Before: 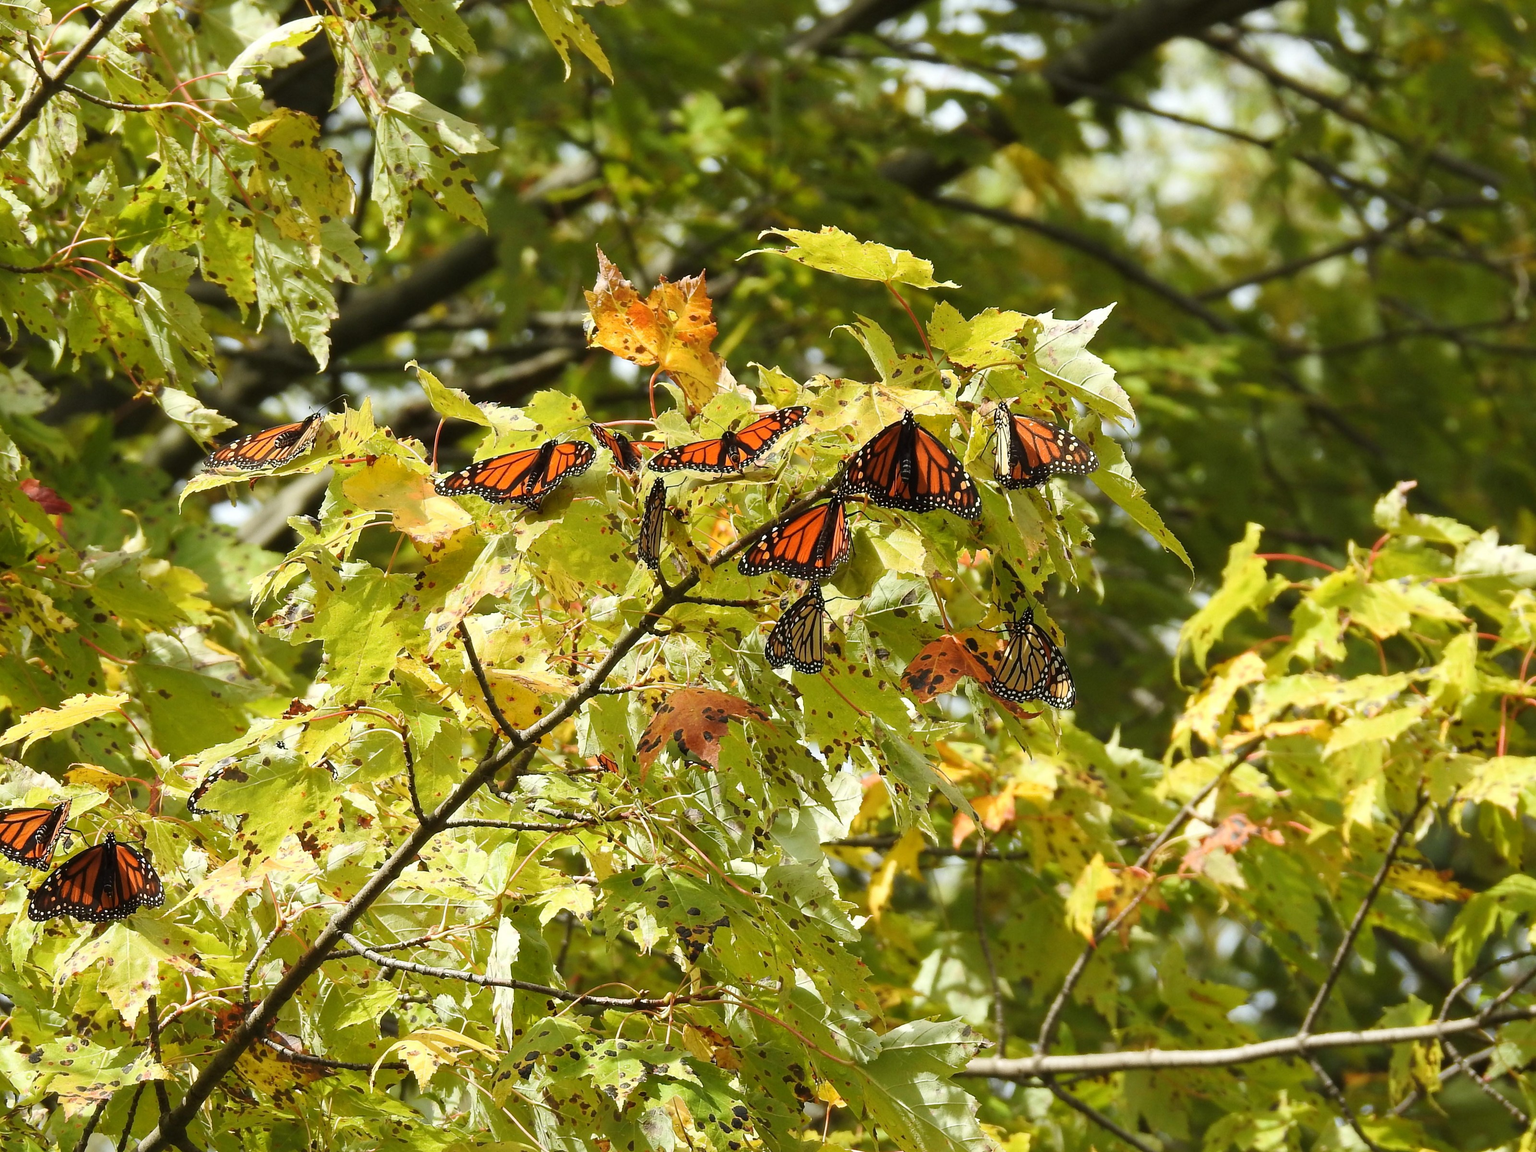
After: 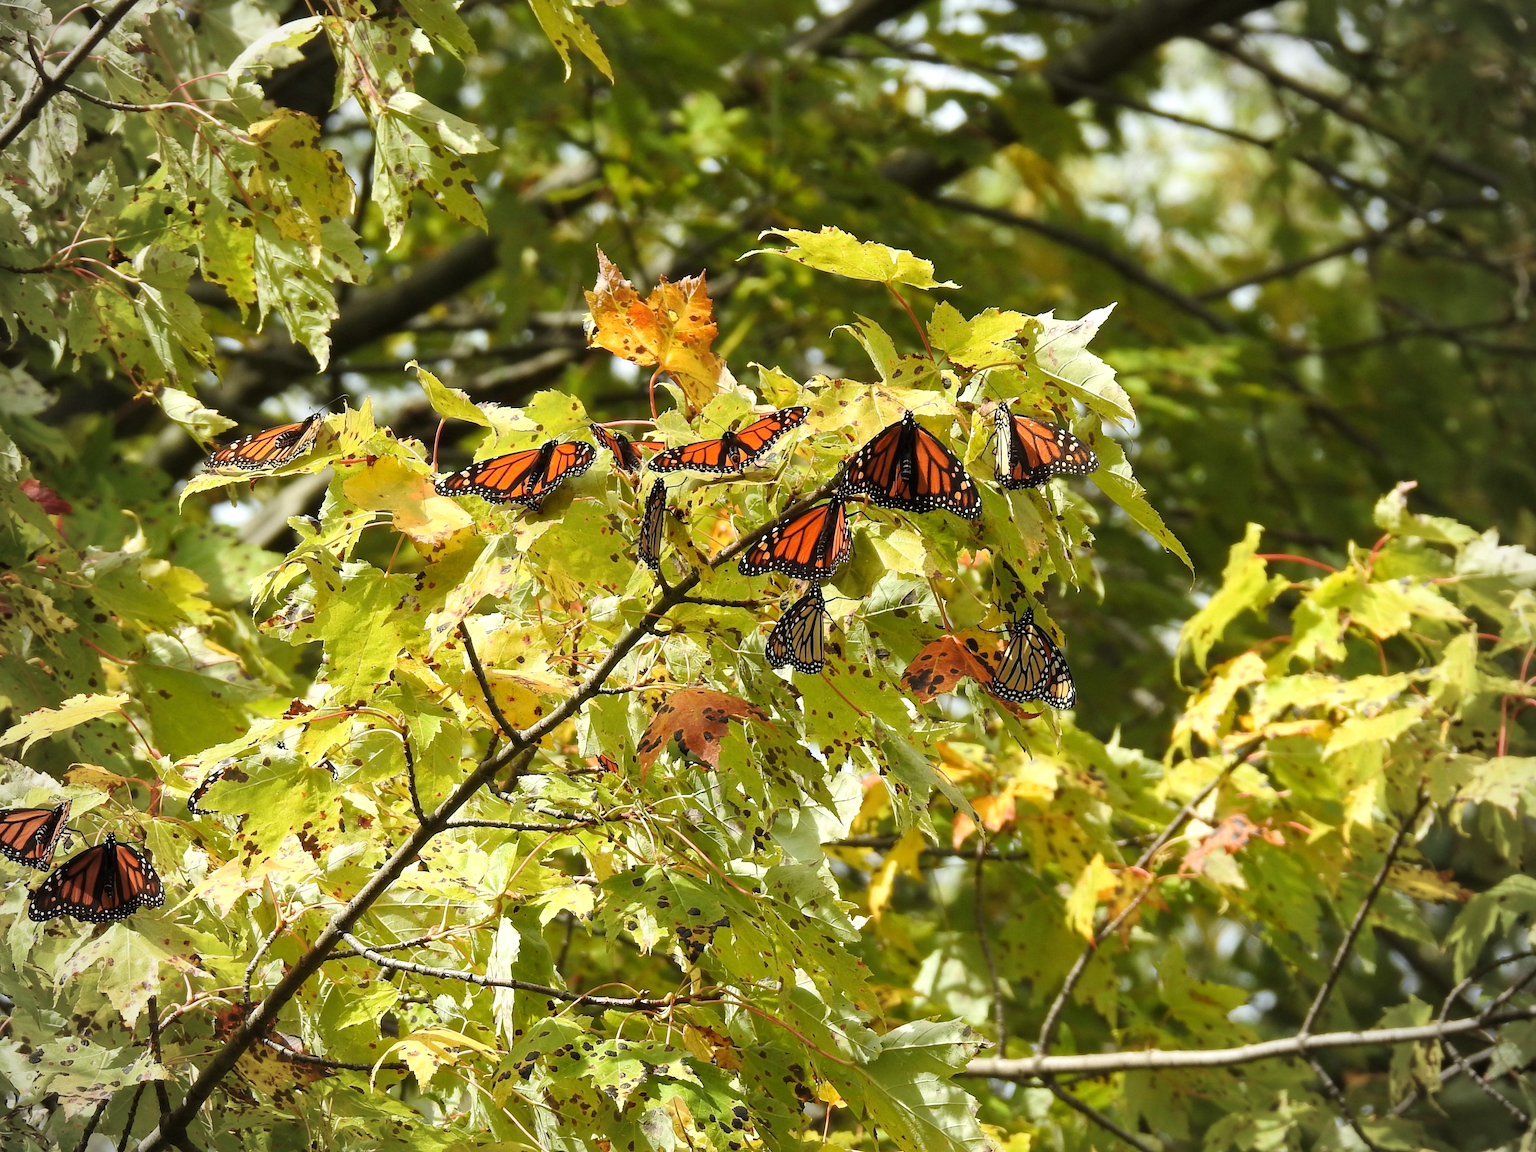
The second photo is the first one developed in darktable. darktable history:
vignetting: on, module defaults
levels: levels [0.016, 0.492, 0.969]
